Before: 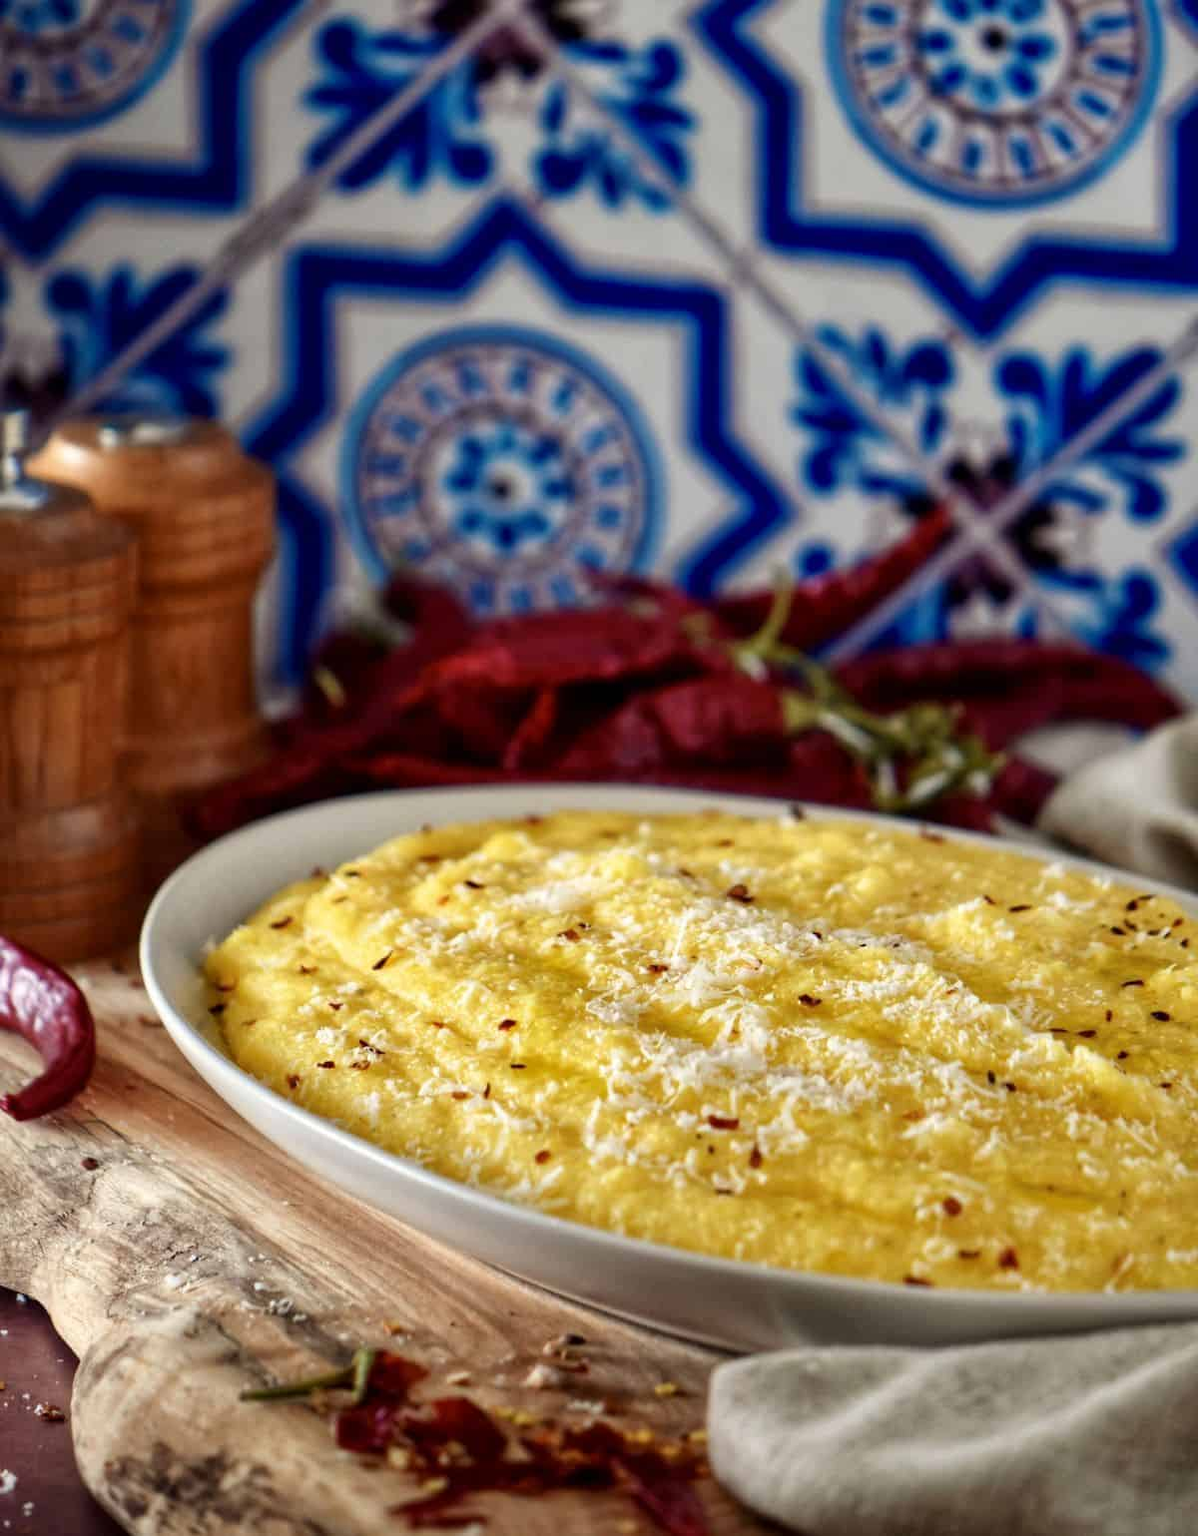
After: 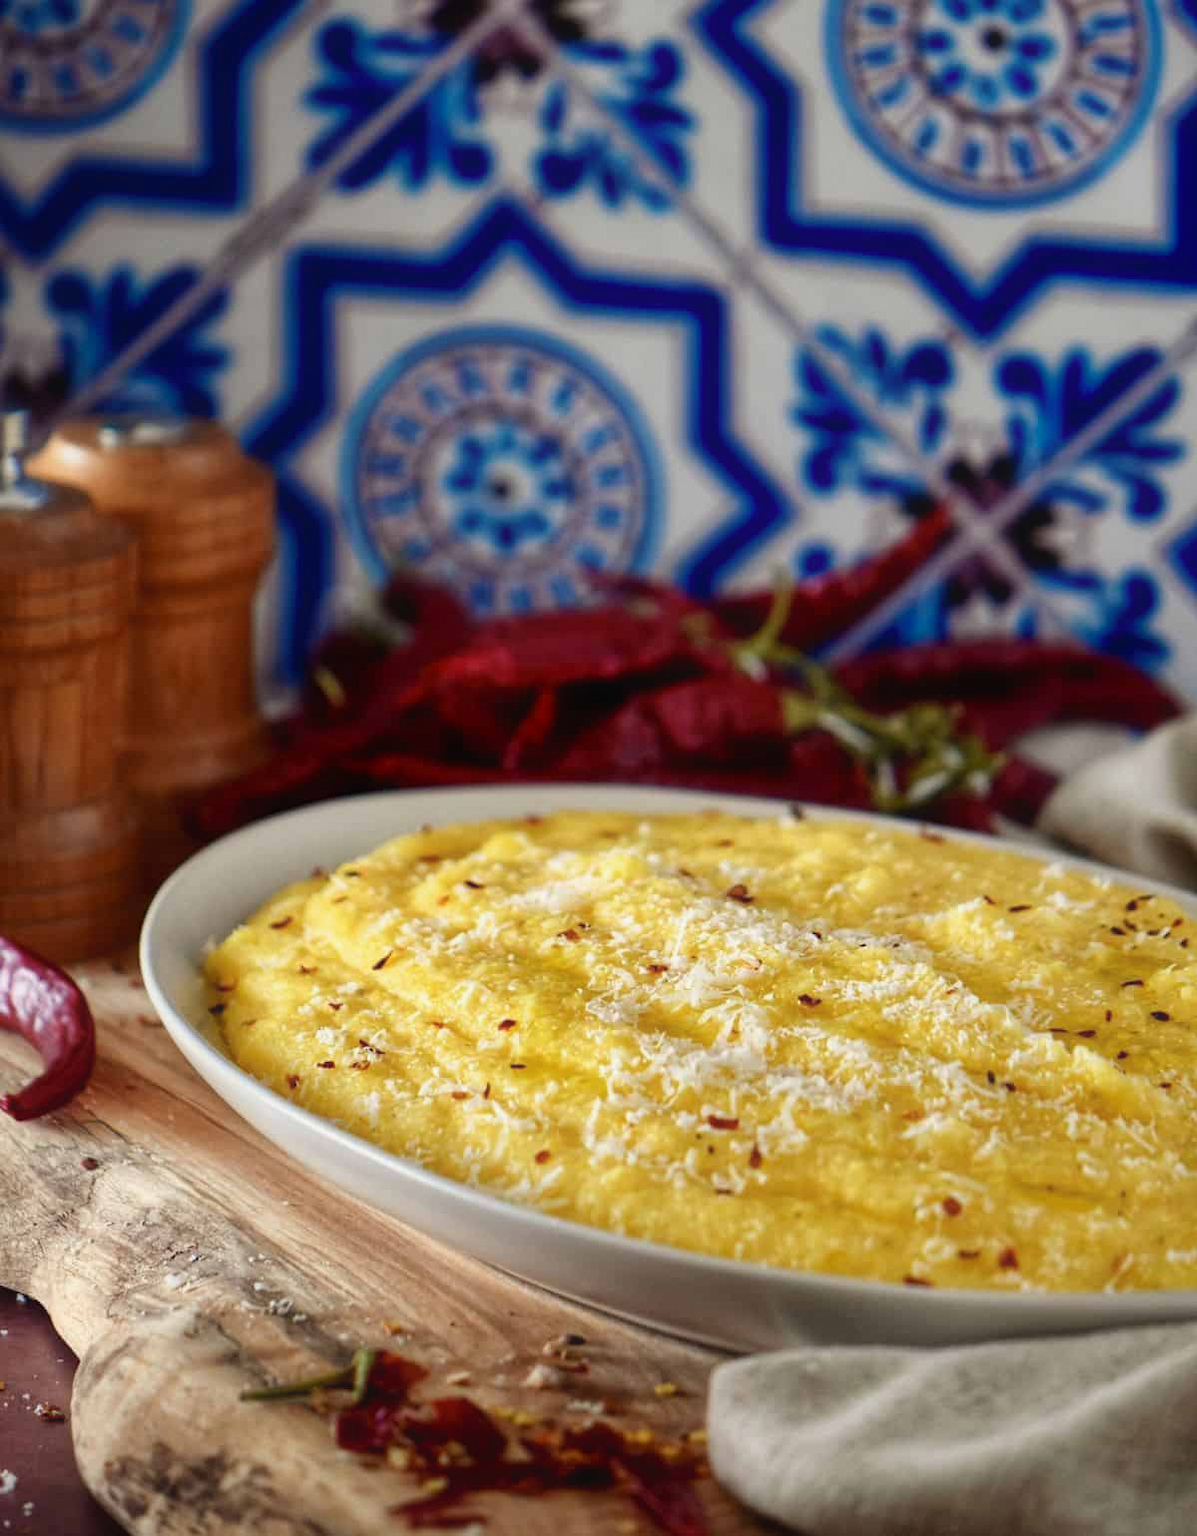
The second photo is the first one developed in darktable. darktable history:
contrast equalizer: octaves 7, y [[0.5, 0.486, 0.447, 0.446, 0.489, 0.5], [0.5 ×6], [0.5 ×6], [0 ×6], [0 ×6]]
